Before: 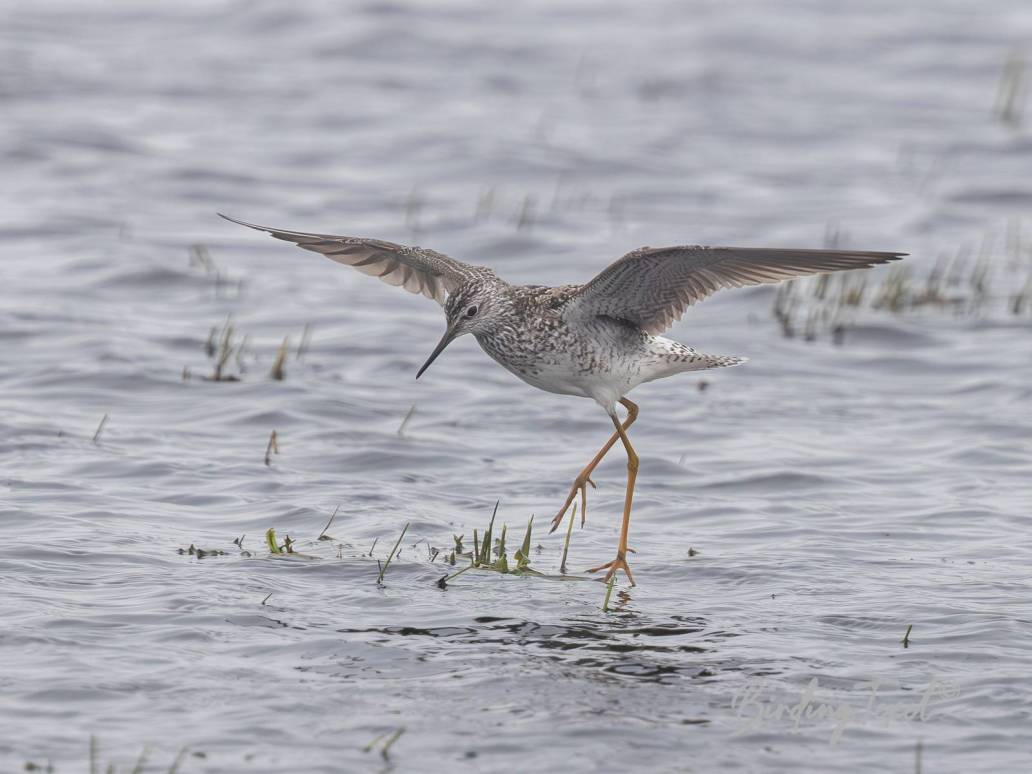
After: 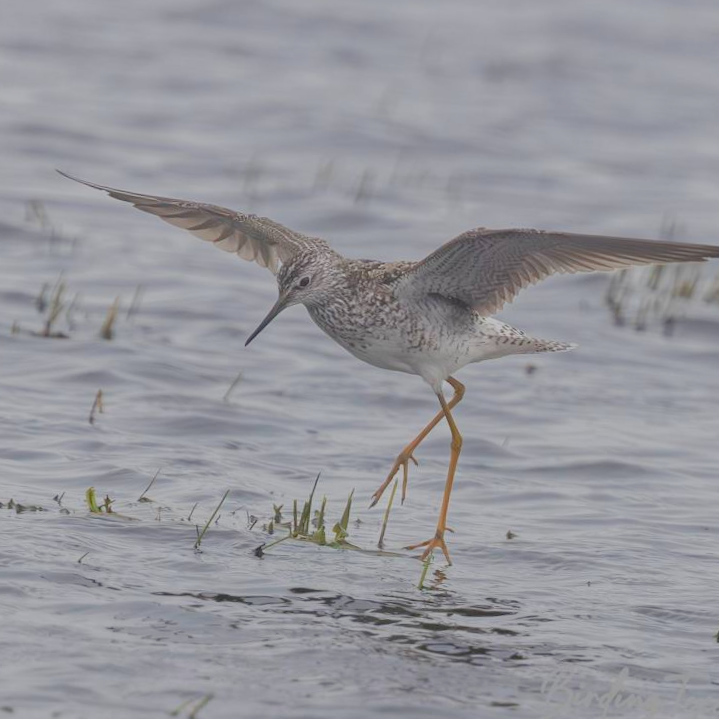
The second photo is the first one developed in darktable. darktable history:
color balance rgb: contrast -30%
crop and rotate: angle -3.27°, left 14.277%, top 0.028%, right 10.766%, bottom 0.028%
